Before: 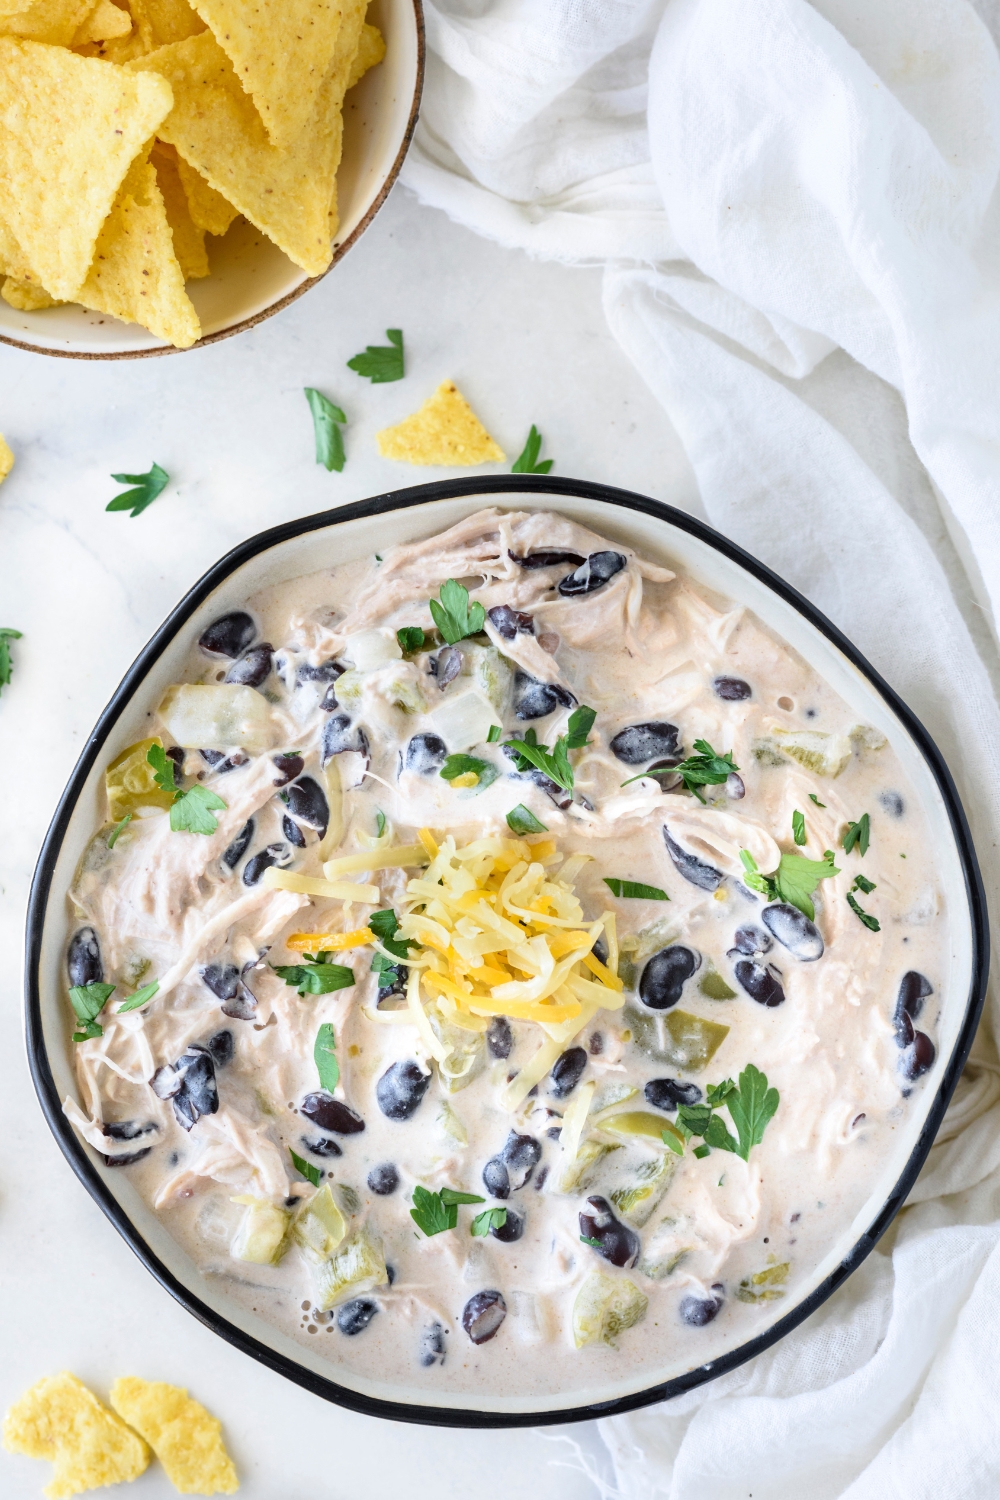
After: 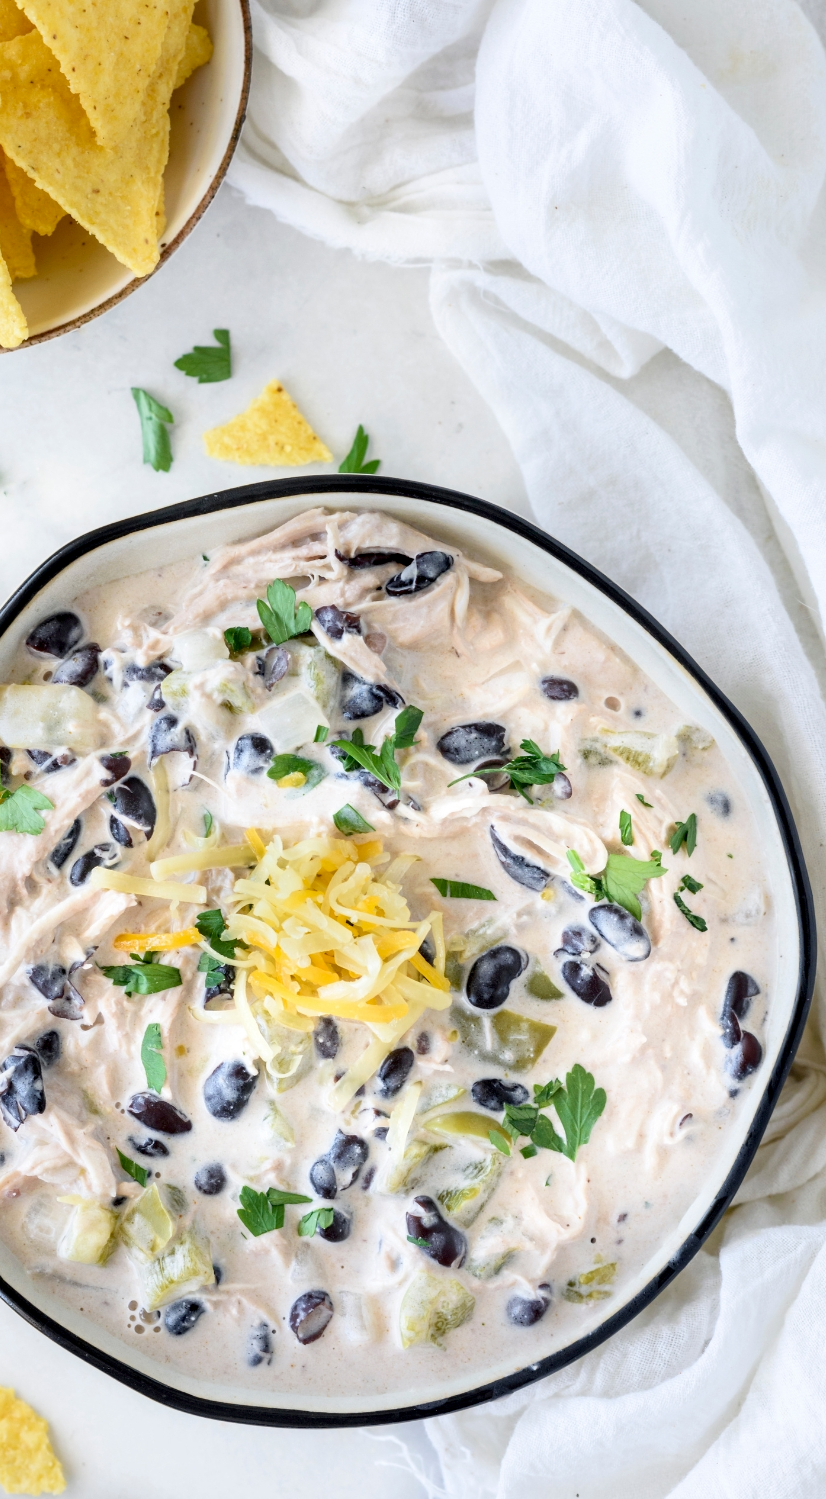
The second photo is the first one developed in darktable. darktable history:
crop: left 17.371%, bottom 0.04%
exposure: black level correction 0.005, exposure 0.003 EV, compensate highlight preservation false
